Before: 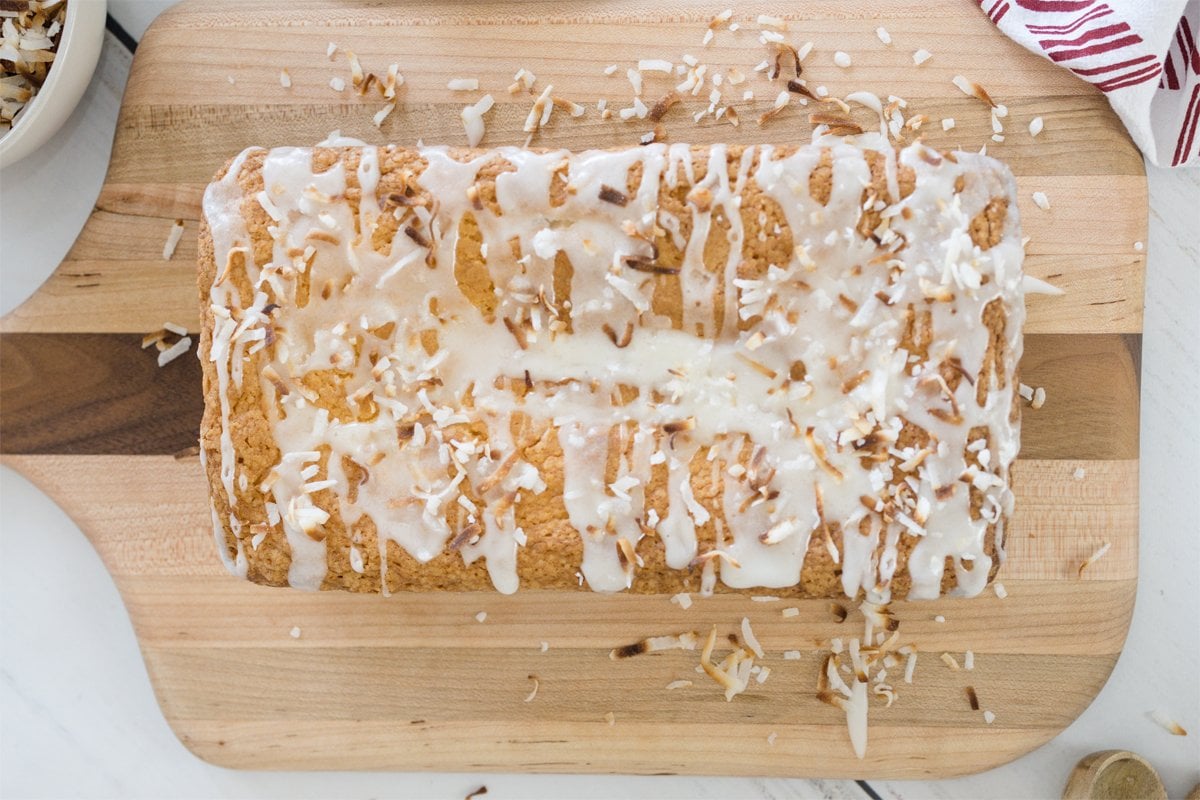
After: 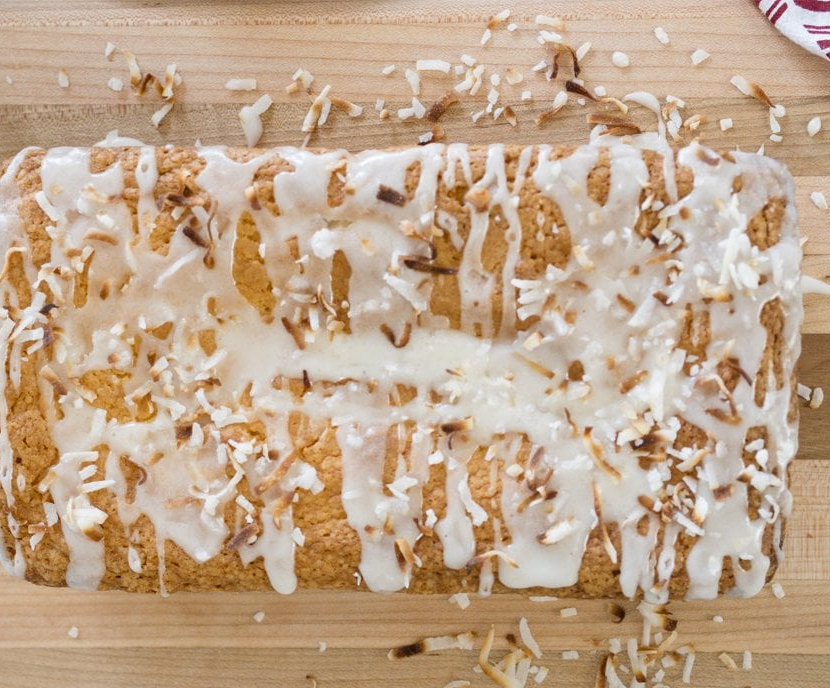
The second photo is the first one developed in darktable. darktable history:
crop: left 18.503%, right 12.26%, bottom 13.999%
contrast brightness saturation: brightness -0.086
